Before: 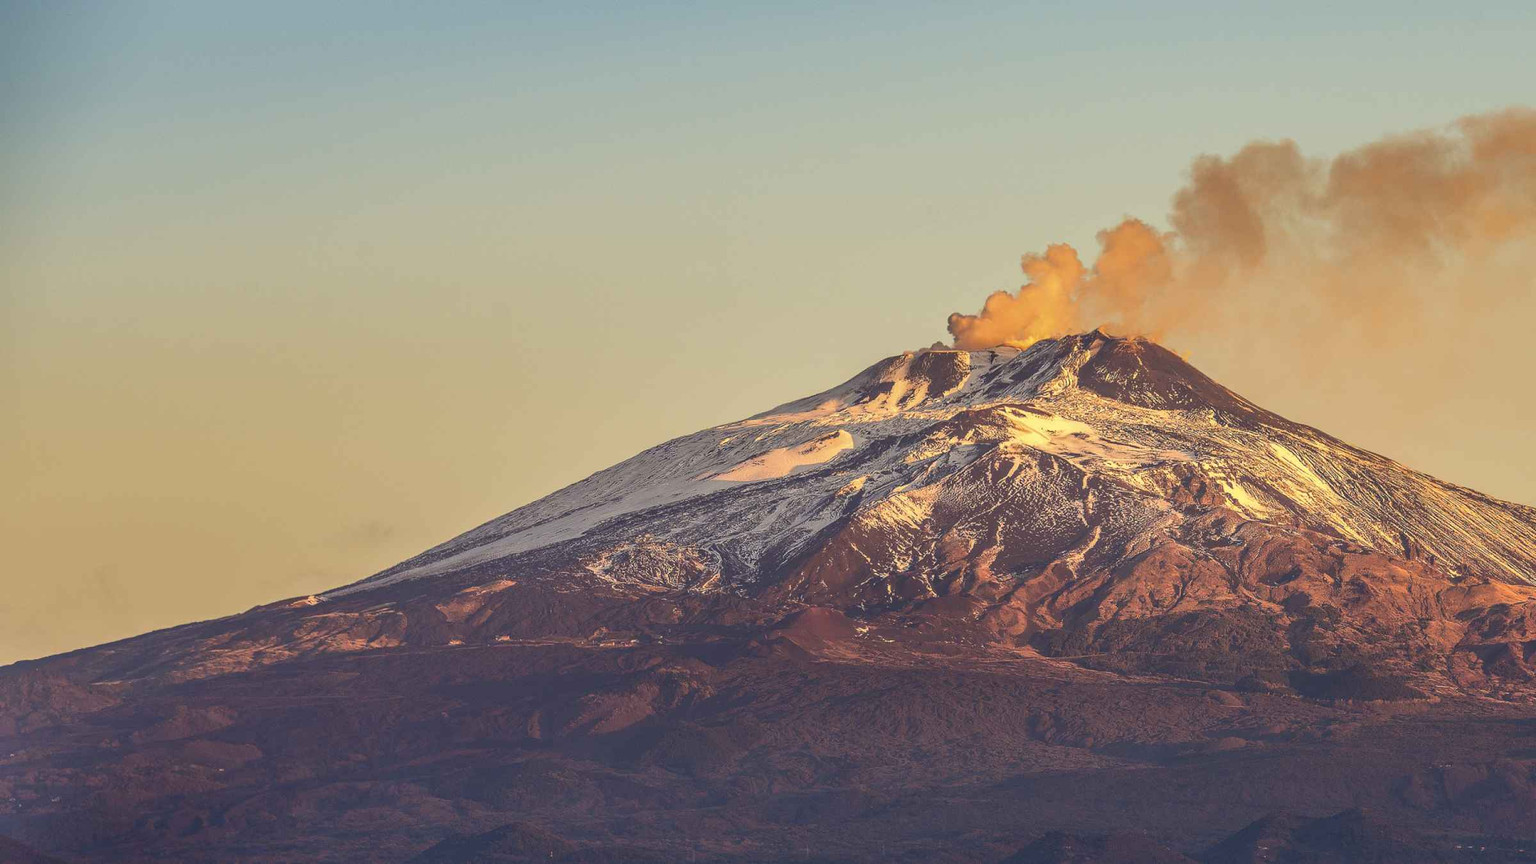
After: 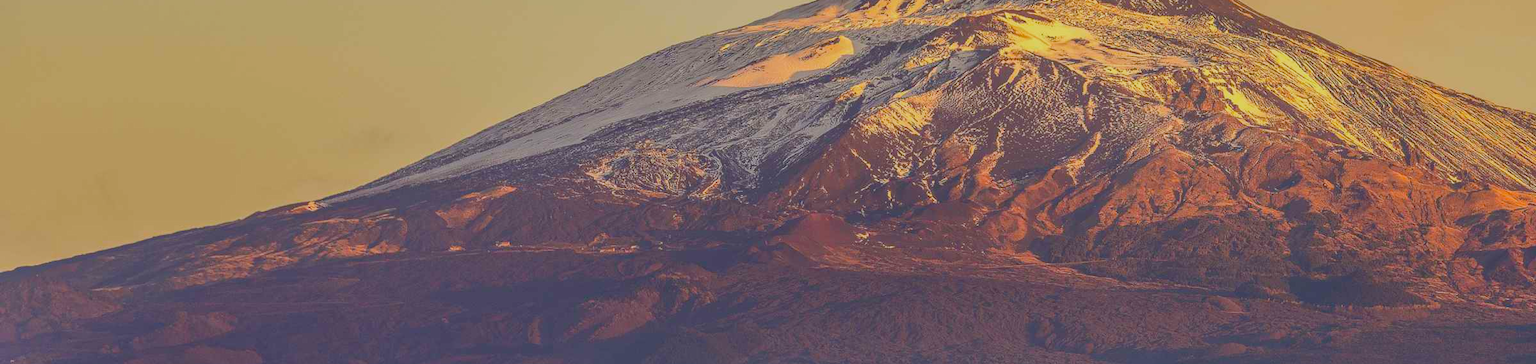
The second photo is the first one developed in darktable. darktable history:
color balance rgb: perceptual saturation grading › global saturation 25.676%, contrast -20.144%
crop: top 45.644%, bottom 12.191%
